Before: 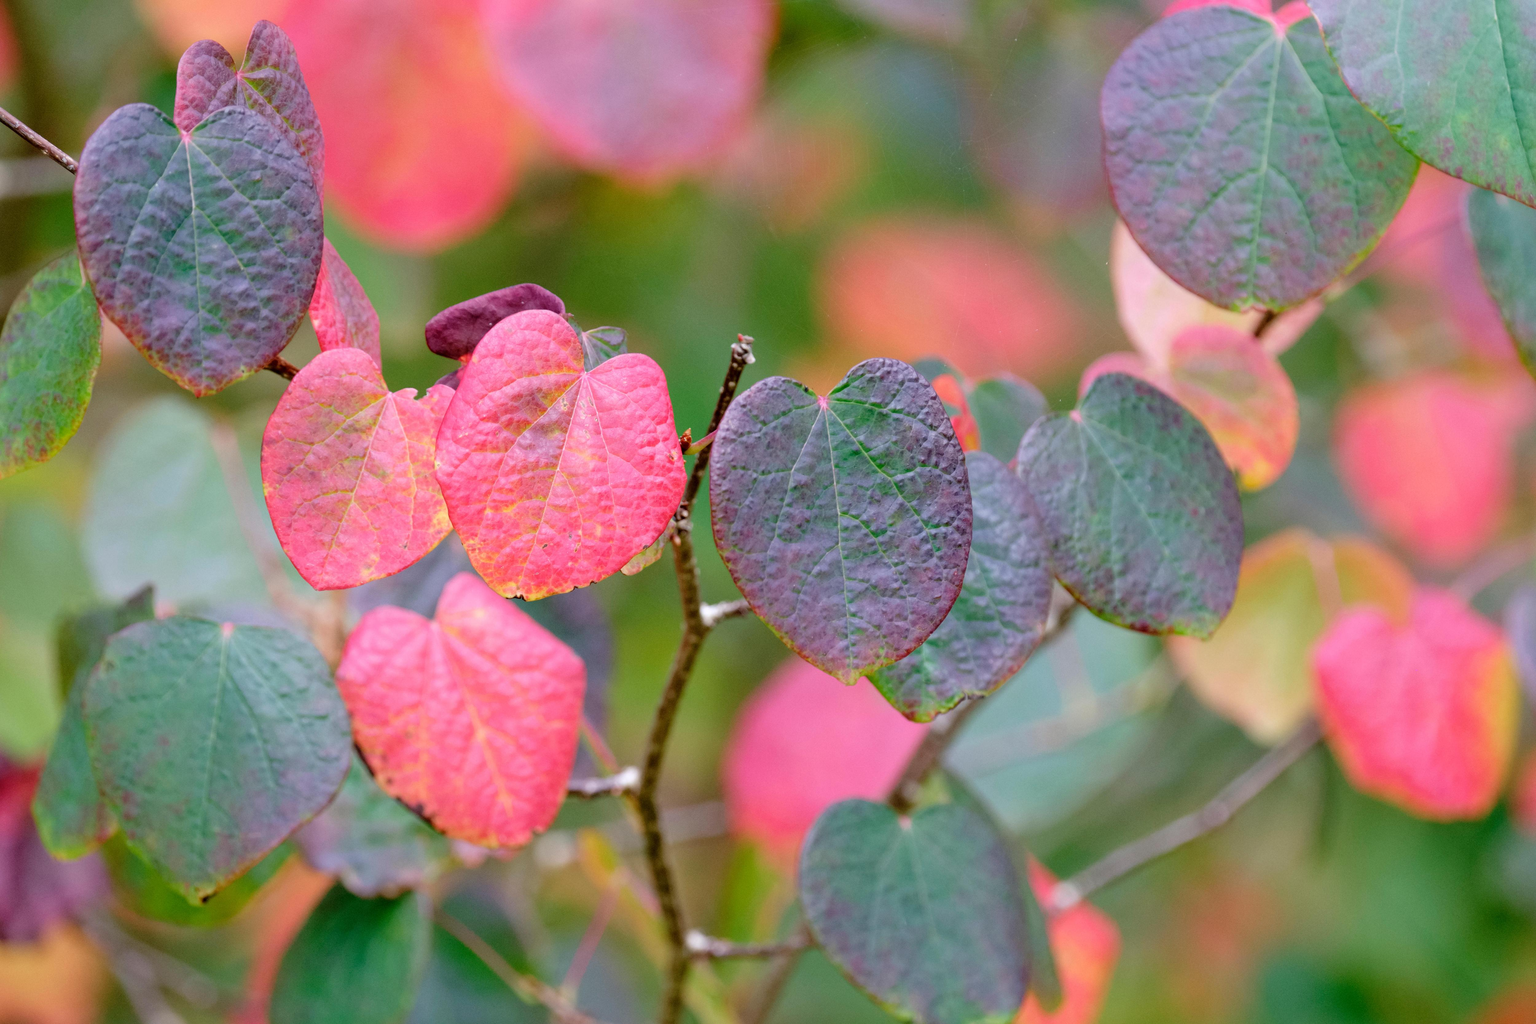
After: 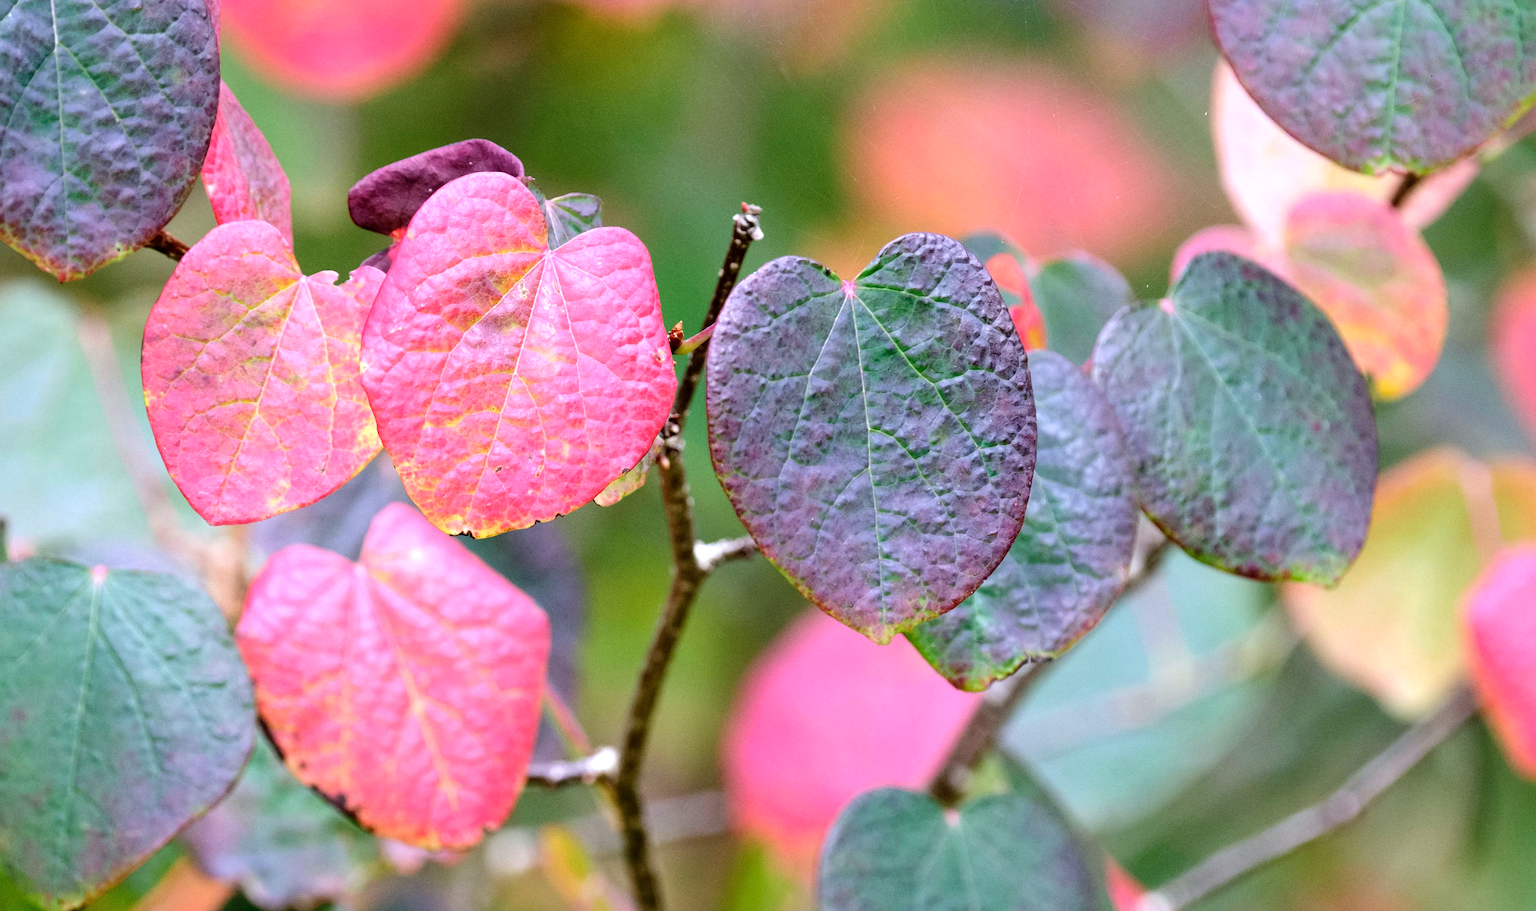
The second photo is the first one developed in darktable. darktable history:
tone equalizer: -8 EV -0.75 EV, -7 EV -0.7 EV, -6 EV -0.6 EV, -5 EV -0.4 EV, -3 EV 0.4 EV, -2 EV 0.6 EV, -1 EV 0.7 EV, +0 EV 0.75 EV, edges refinement/feathering 500, mask exposure compensation -1.57 EV, preserve details no
white balance: red 0.967, blue 1.049
crop: left 9.712%, top 16.928%, right 10.845%, bottom 12.332%
sharpen: amount 0.2
